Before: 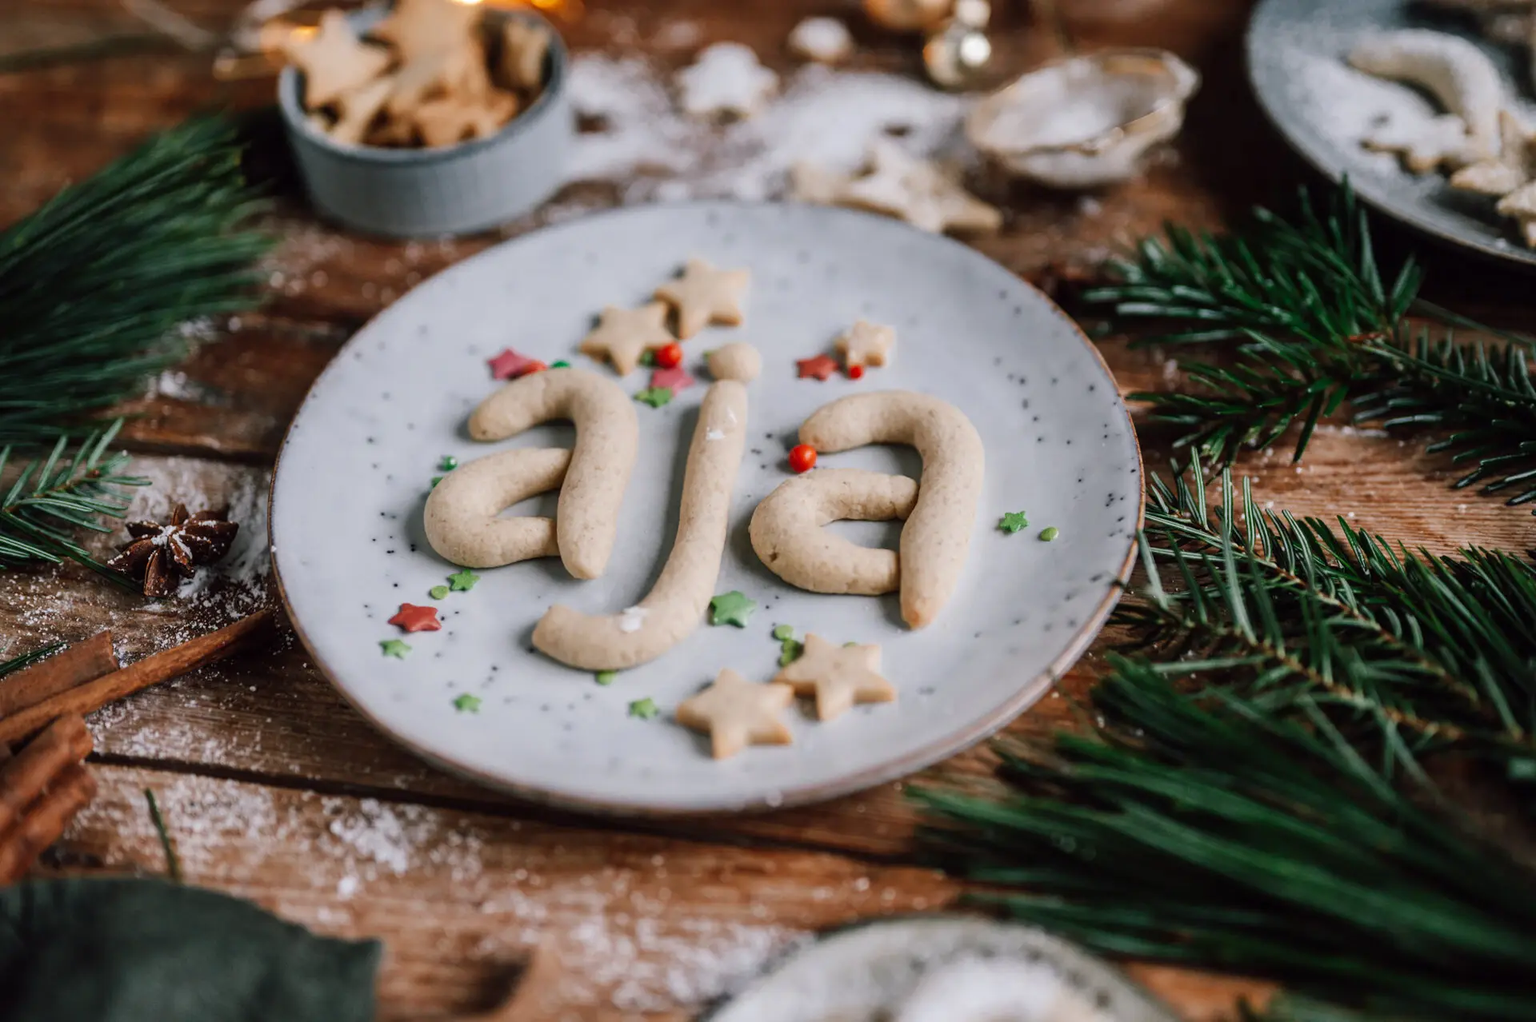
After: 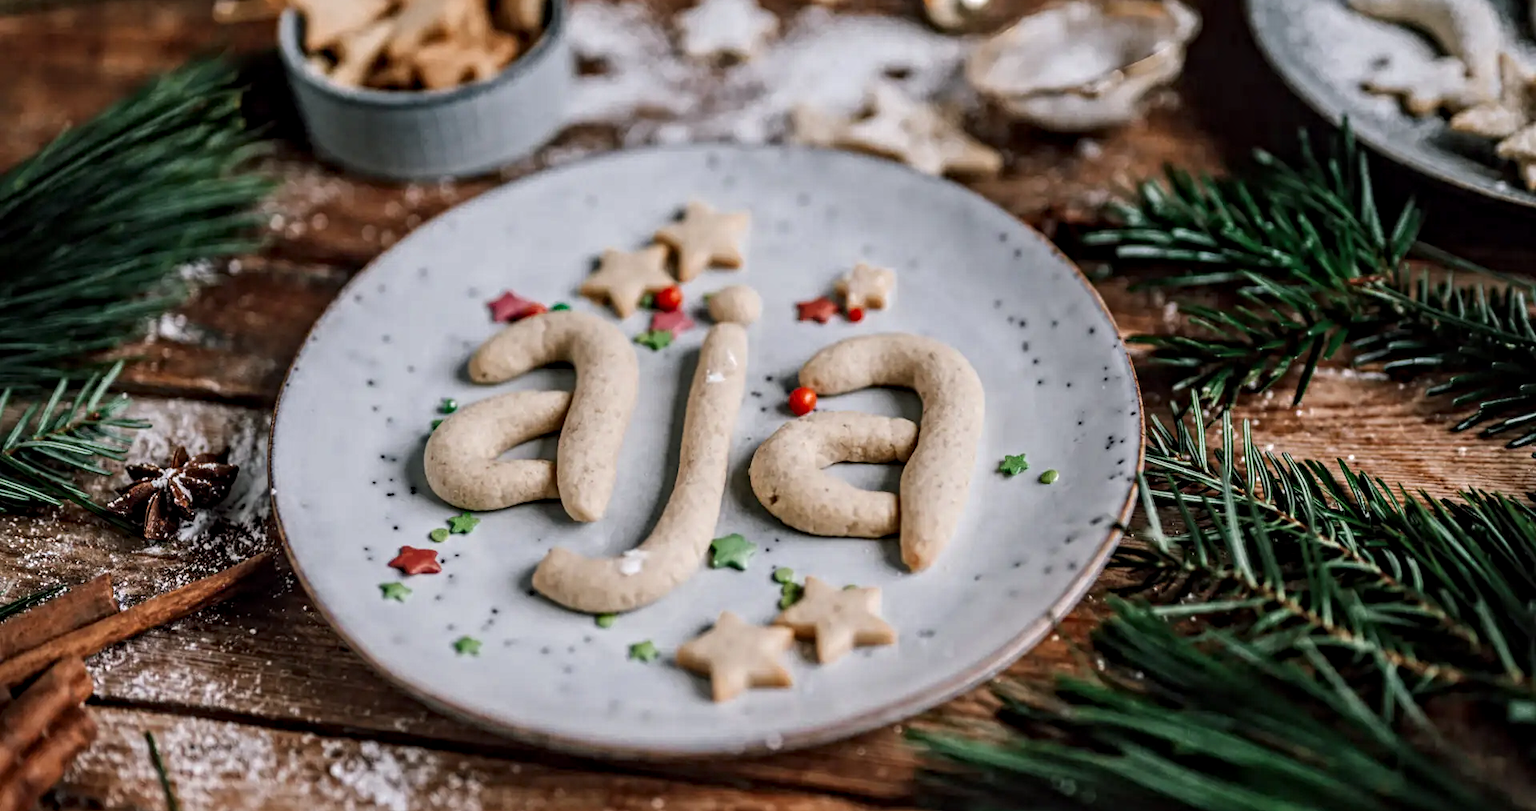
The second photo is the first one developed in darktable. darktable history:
crop and rotate: top 5.667%, bottom 14.937%
local contrast: on, module defaults
contrast equalizer: y [[0.5, 0.501, 0.525, 0.597, 0.58, 0.514], [0.5 ×6], [0.5 ×6], [0 ×6], [0 ×6]]
